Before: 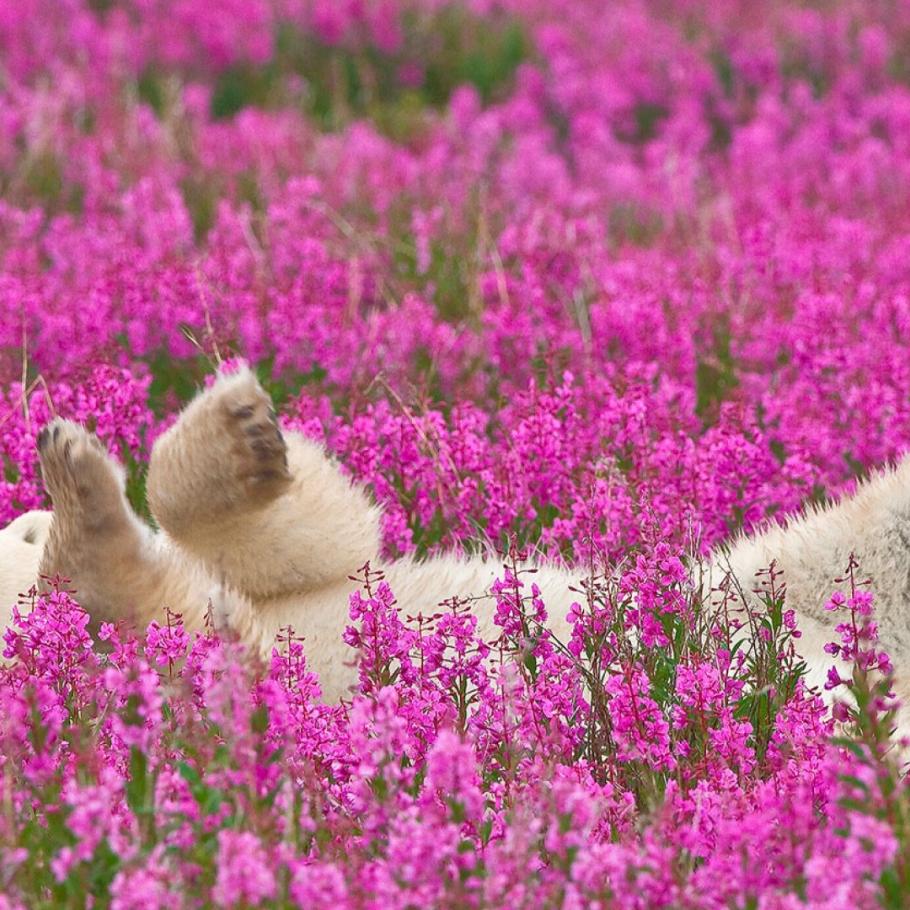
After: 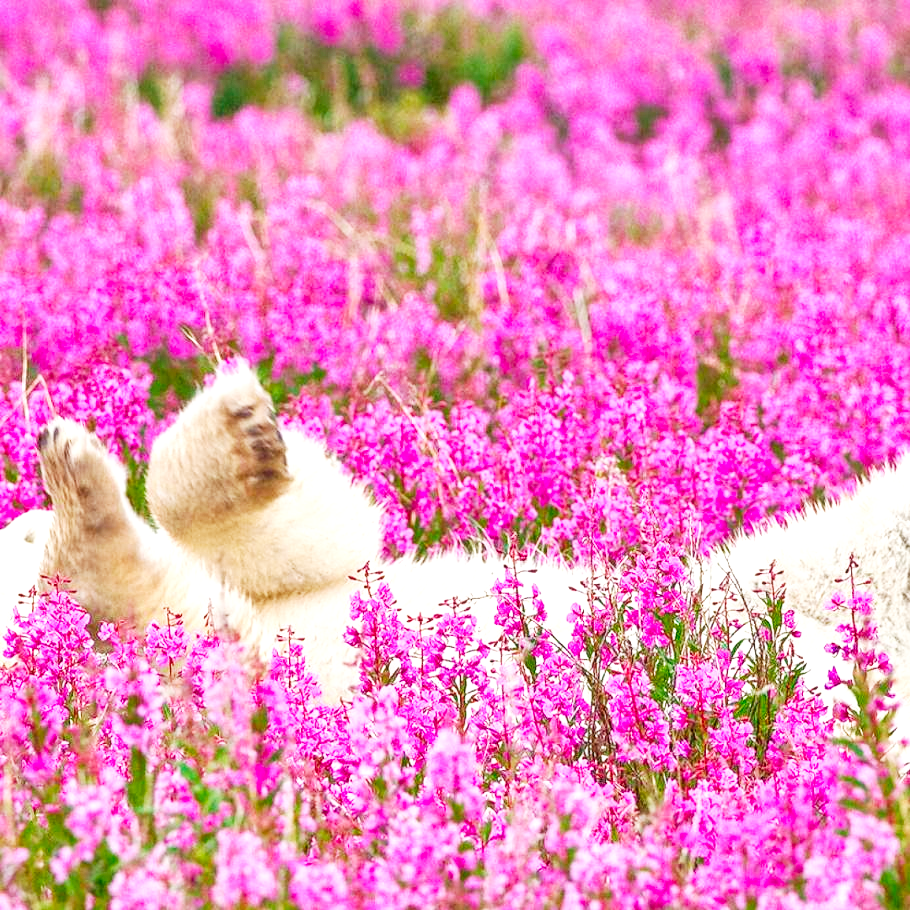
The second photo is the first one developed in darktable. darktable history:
exposure: black level correction 0.004, exposure 0.014 EV, compensate highlight preservation false
base curve: curves: ch0 [(0, 0) (0.007, 0.004) (0.027, 0.03) (0.046, 0.07) (0.207, 0.54) (0.442, 0.872) (0.673, 0.972) (1, 1)], preserve colors none
local contrast: on, module defaults
